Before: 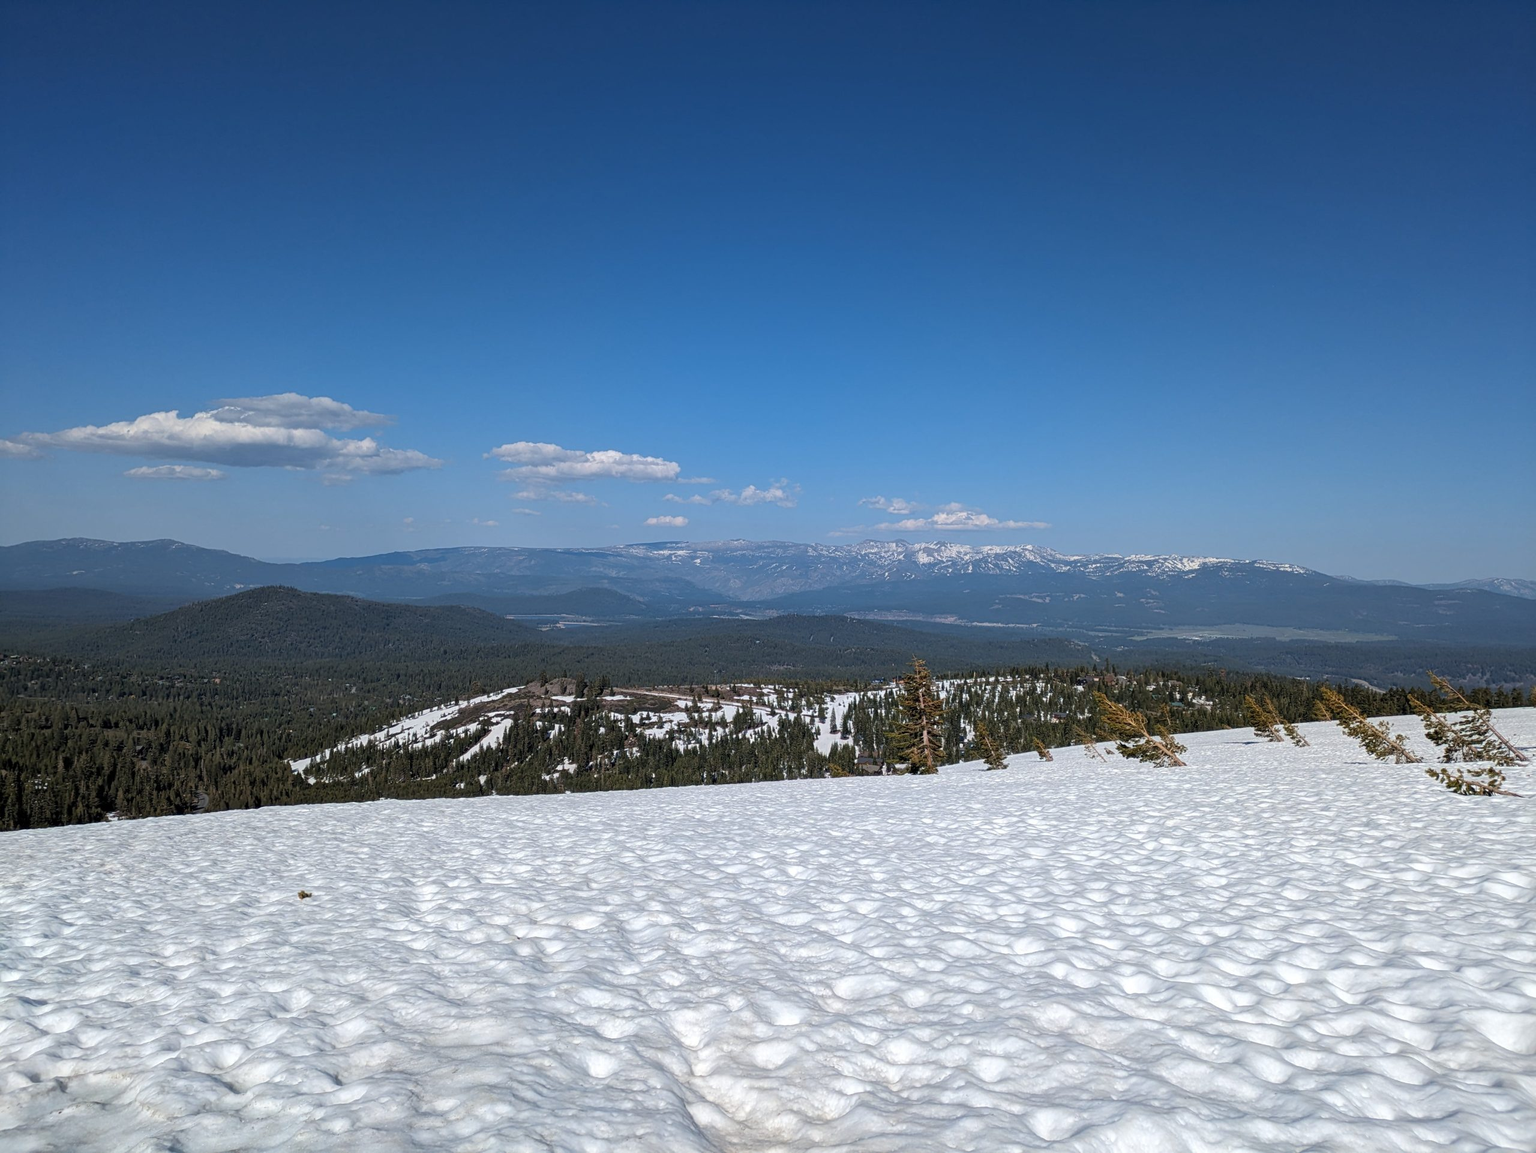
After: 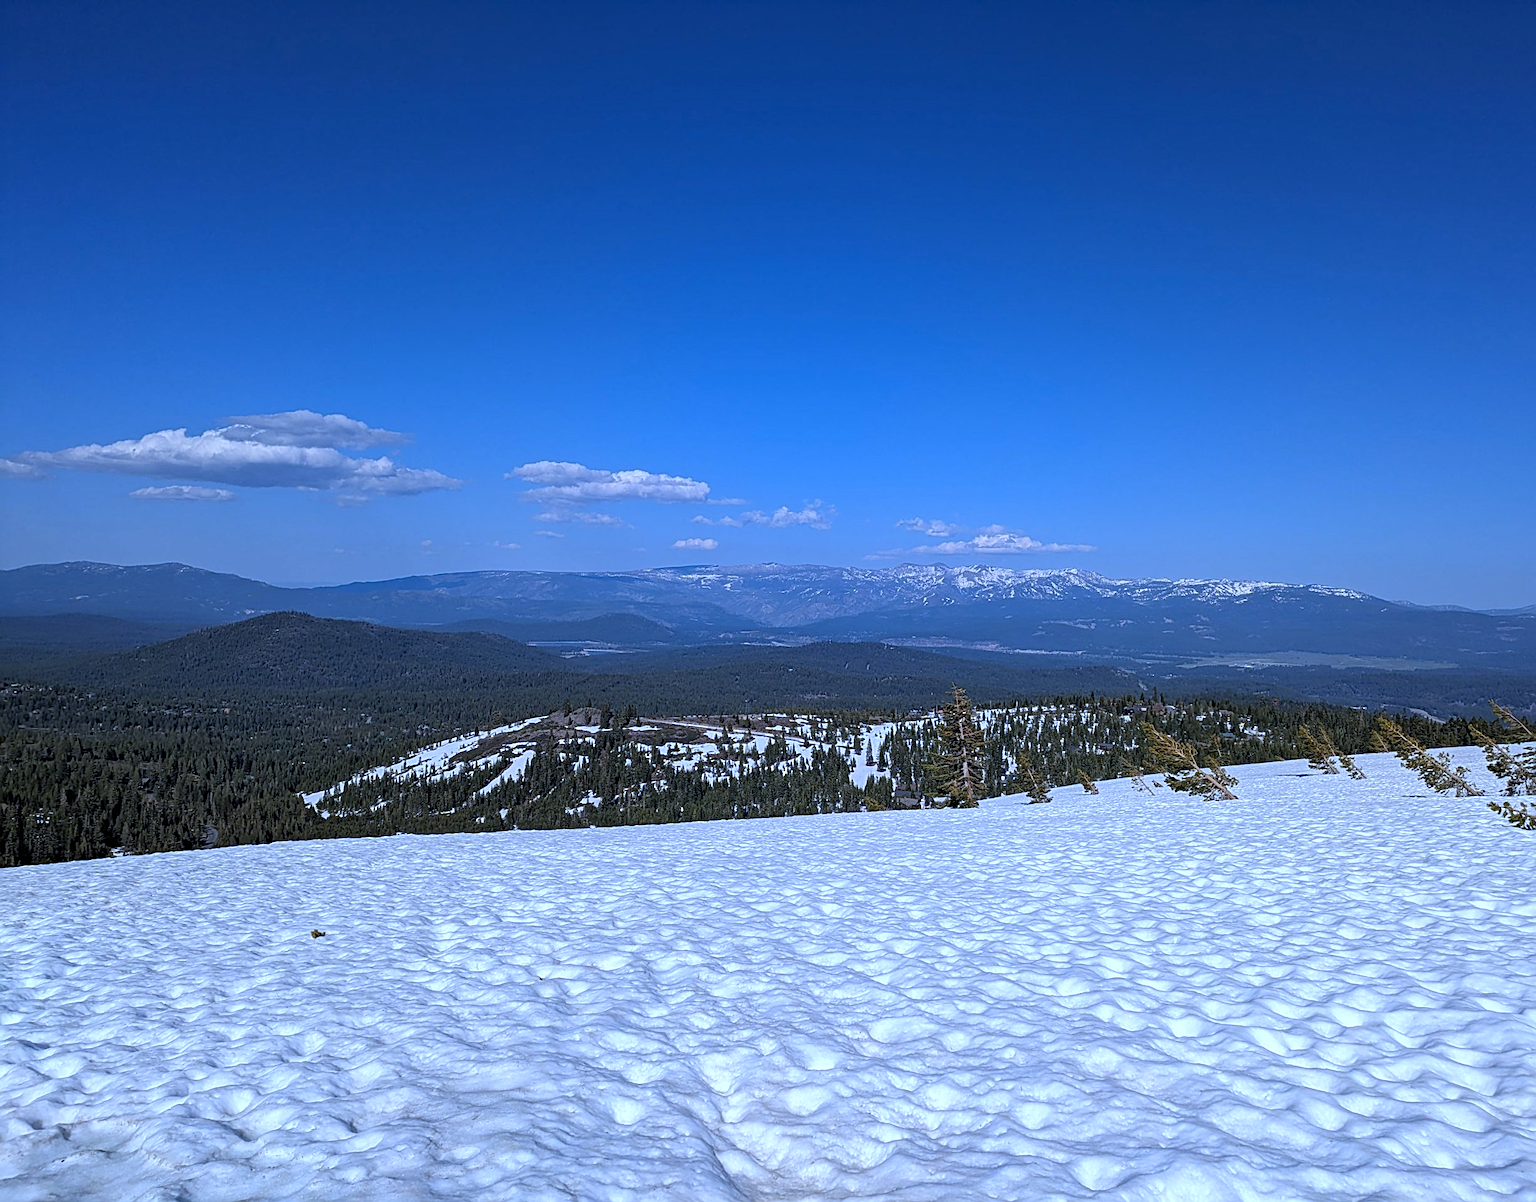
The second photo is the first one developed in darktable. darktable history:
crop: right 4.126%, bottom 0.031%
white balance: red 0.871, blue 1.249
sharpen: amount 0.575
haze removal: compatibility mode true, adaptive false
